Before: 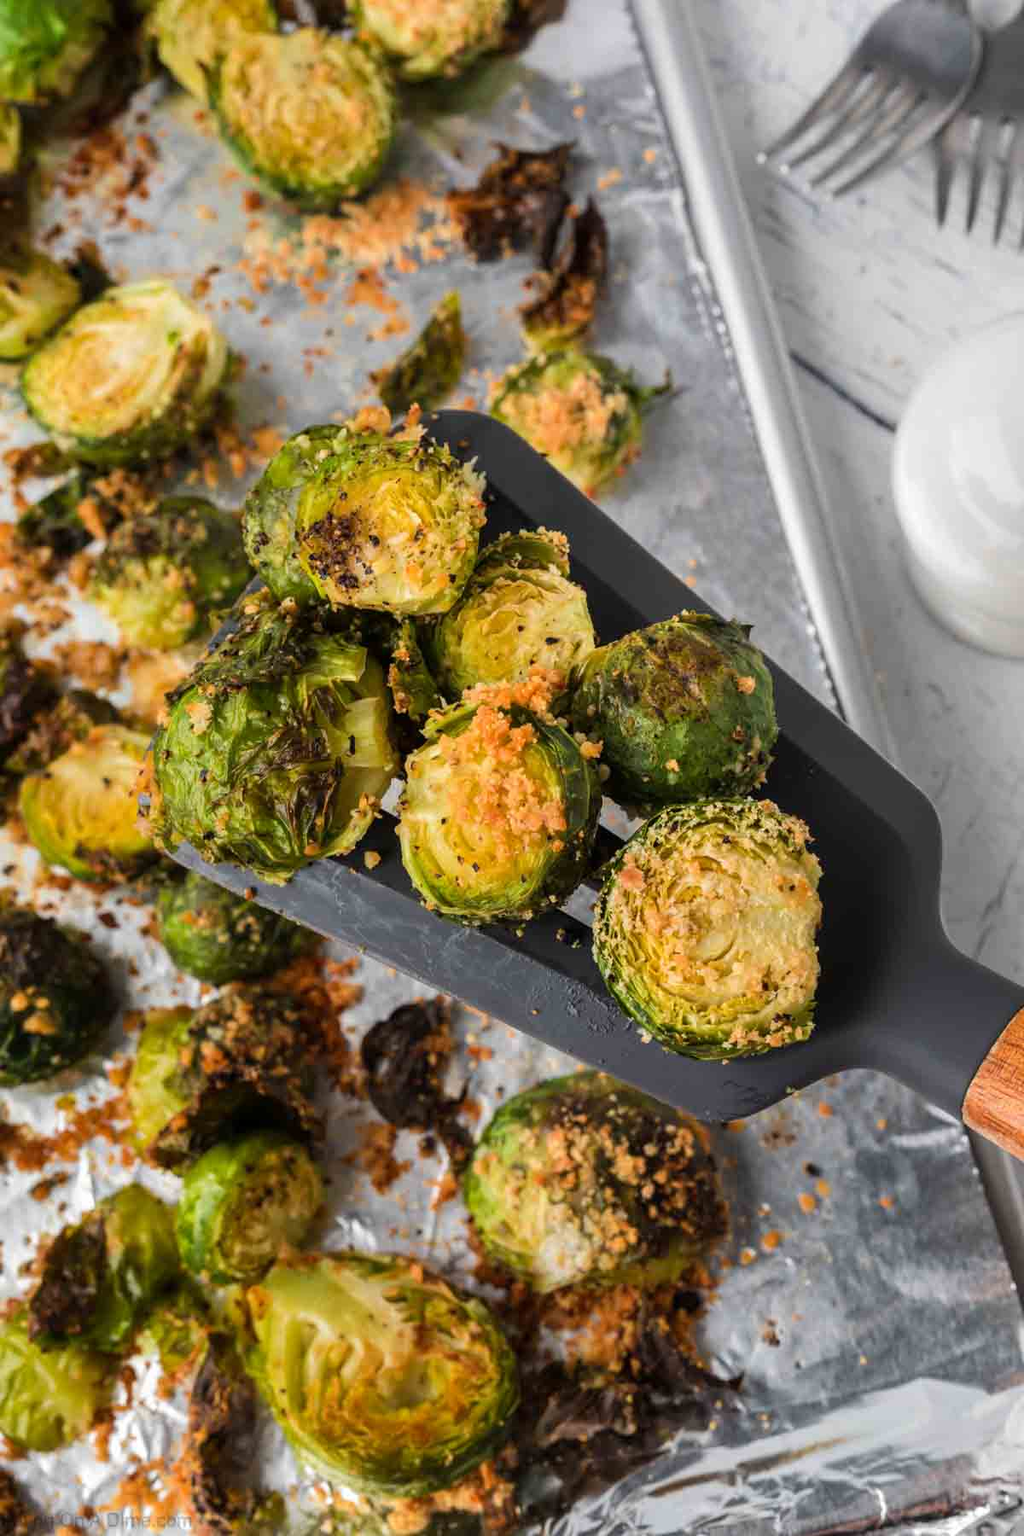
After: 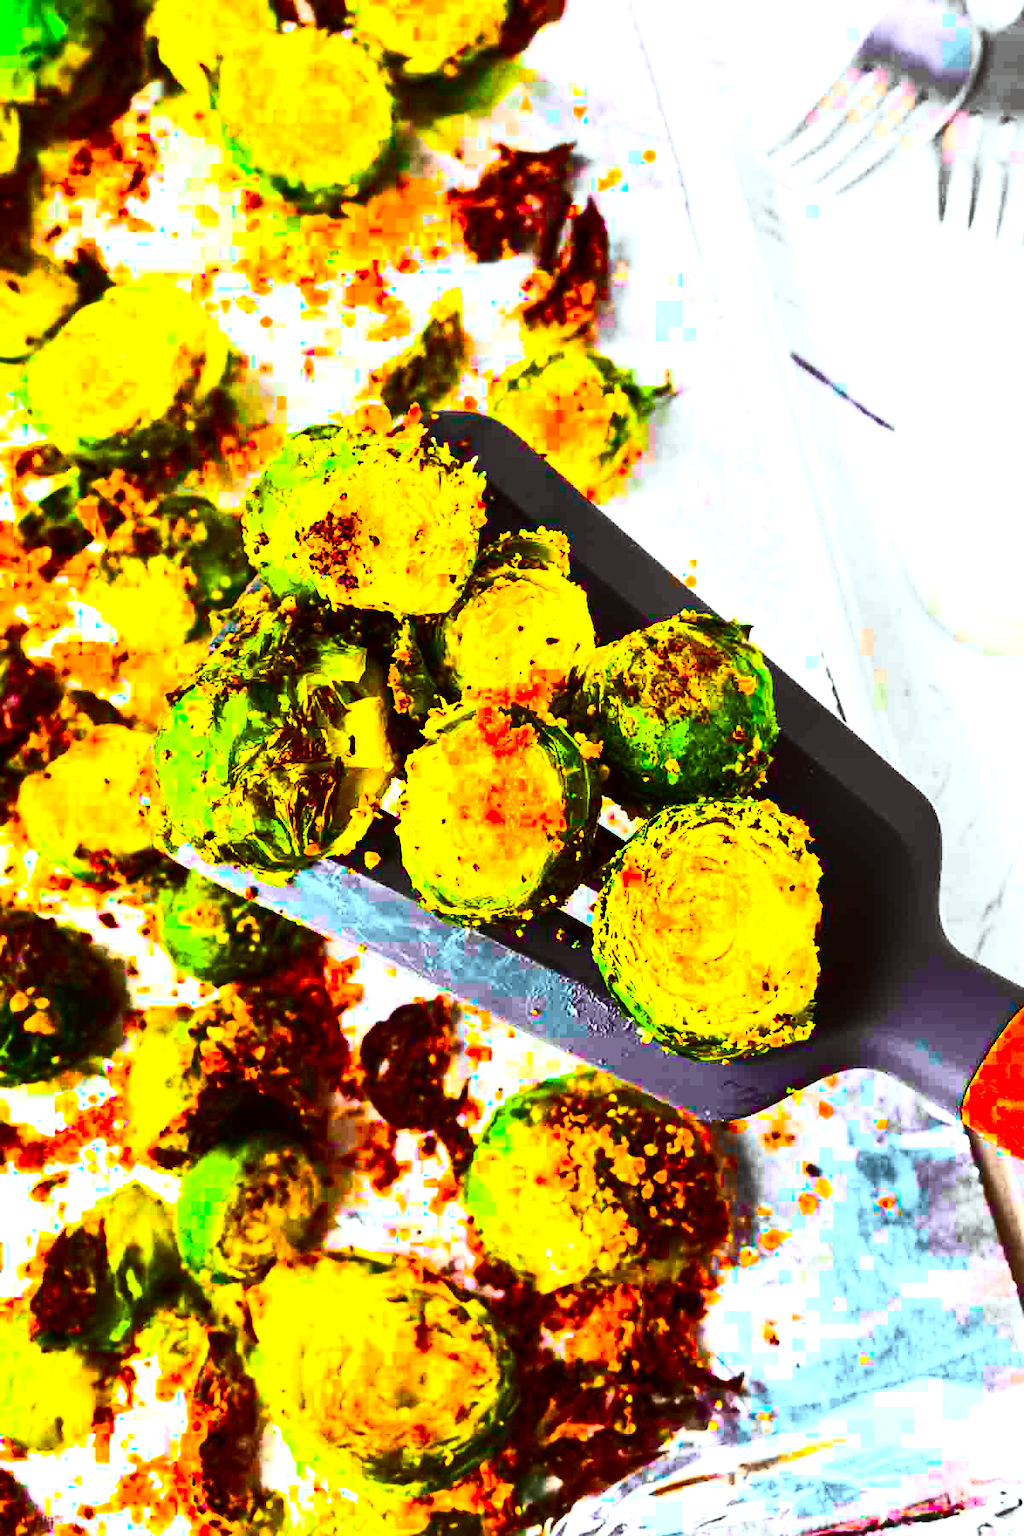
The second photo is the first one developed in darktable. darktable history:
color contrast: green-magenta contrast 1.73, blue-yellow contrast 1.15
contrast brightness saturation: contrast 0.4, brightness 0.1, saturation 0.21
color balance rgb: linear chroma grading › global chroma 20%, perceptual saturation grading › global saturation 65%, perceptual saturation grading › highlights 60%, perceptual saturation grading › mid-tones 50%, perceptual saturation grading › shadows 50%, perceptual brilliance grading › global brilliance 30%, perceptual brilliance grading › highlights 50%, perceptual brilliance grading › mid-tones 50%, perceptual brilliance grading › shadows -22%, global vibrance 20%
exposure: compensate highlight preservation false
color correction: highlights a* -2.73, highlights b* -2.09, shadows a* 2.41, shadows b* 2.73
